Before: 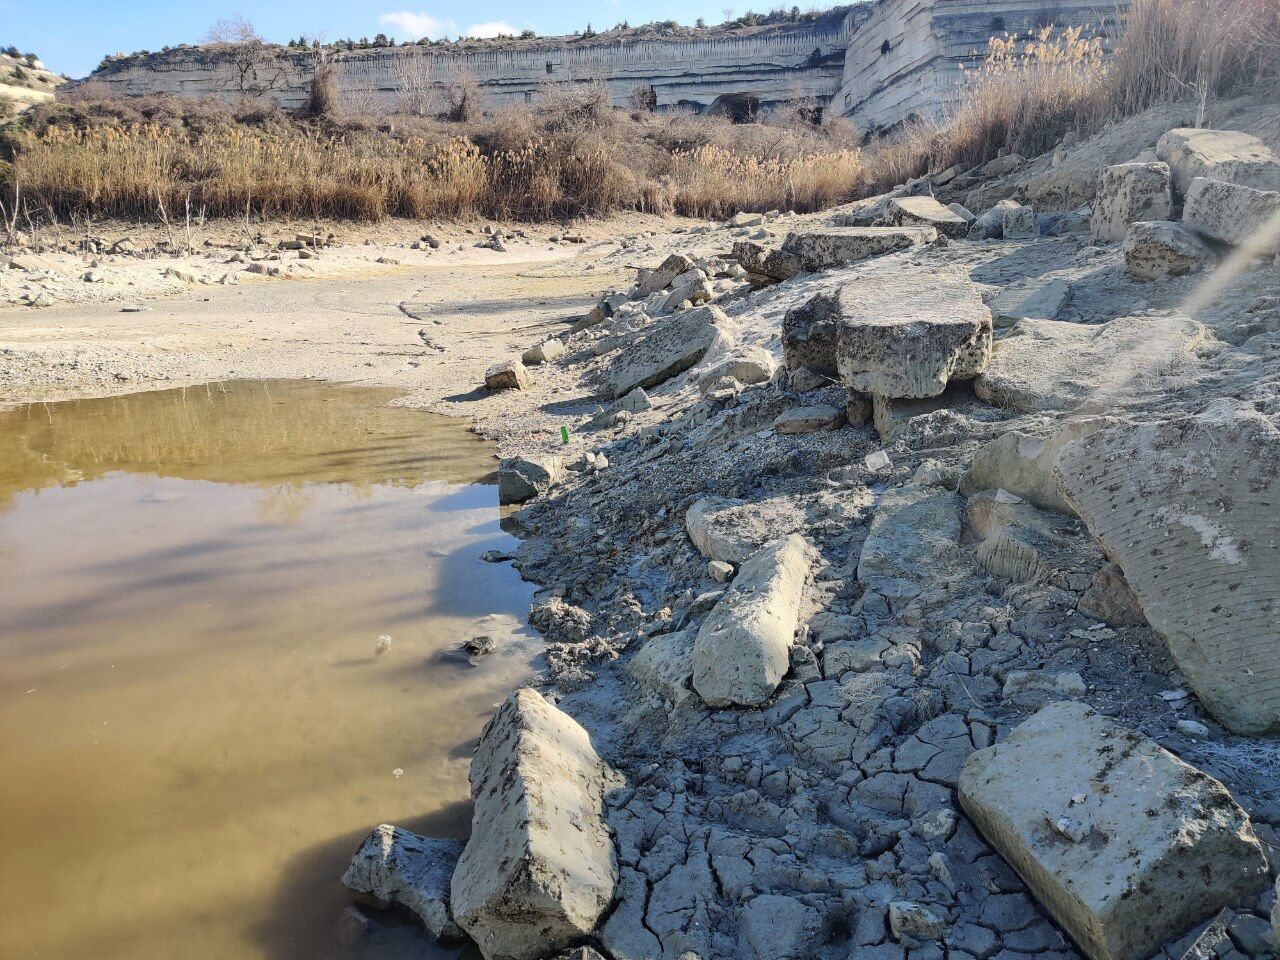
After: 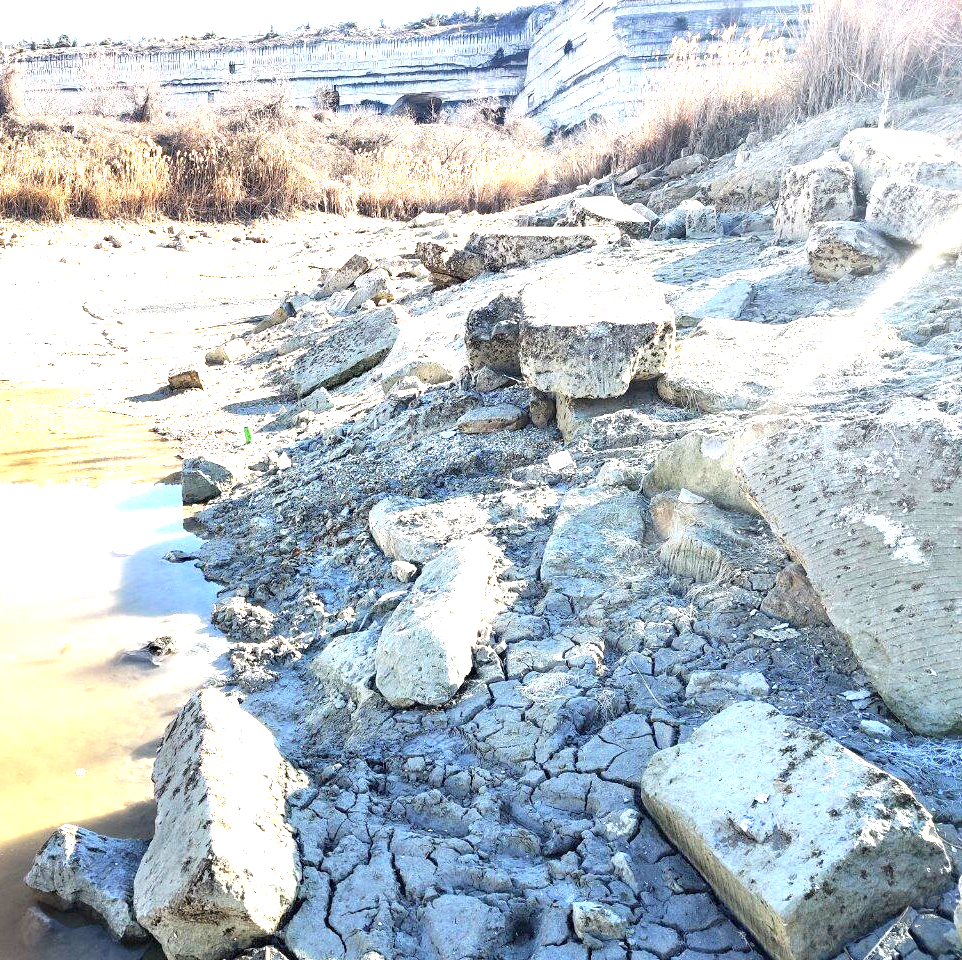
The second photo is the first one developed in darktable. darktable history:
crop and rotate: left 24.799%
exposure: black level correction 0.001, exposure 1.851 EV, compensate highlight preservation false
